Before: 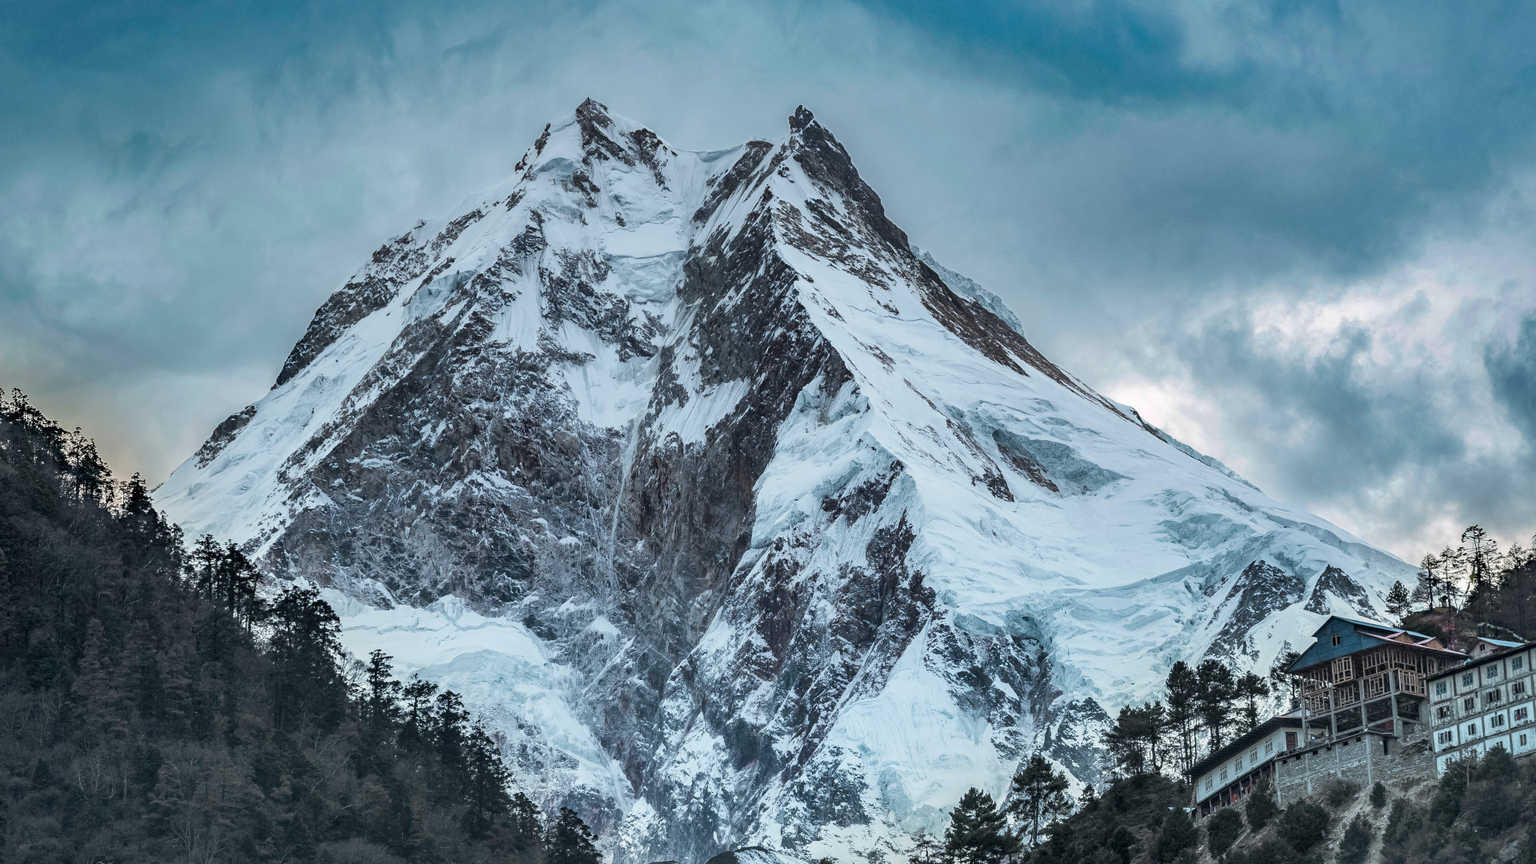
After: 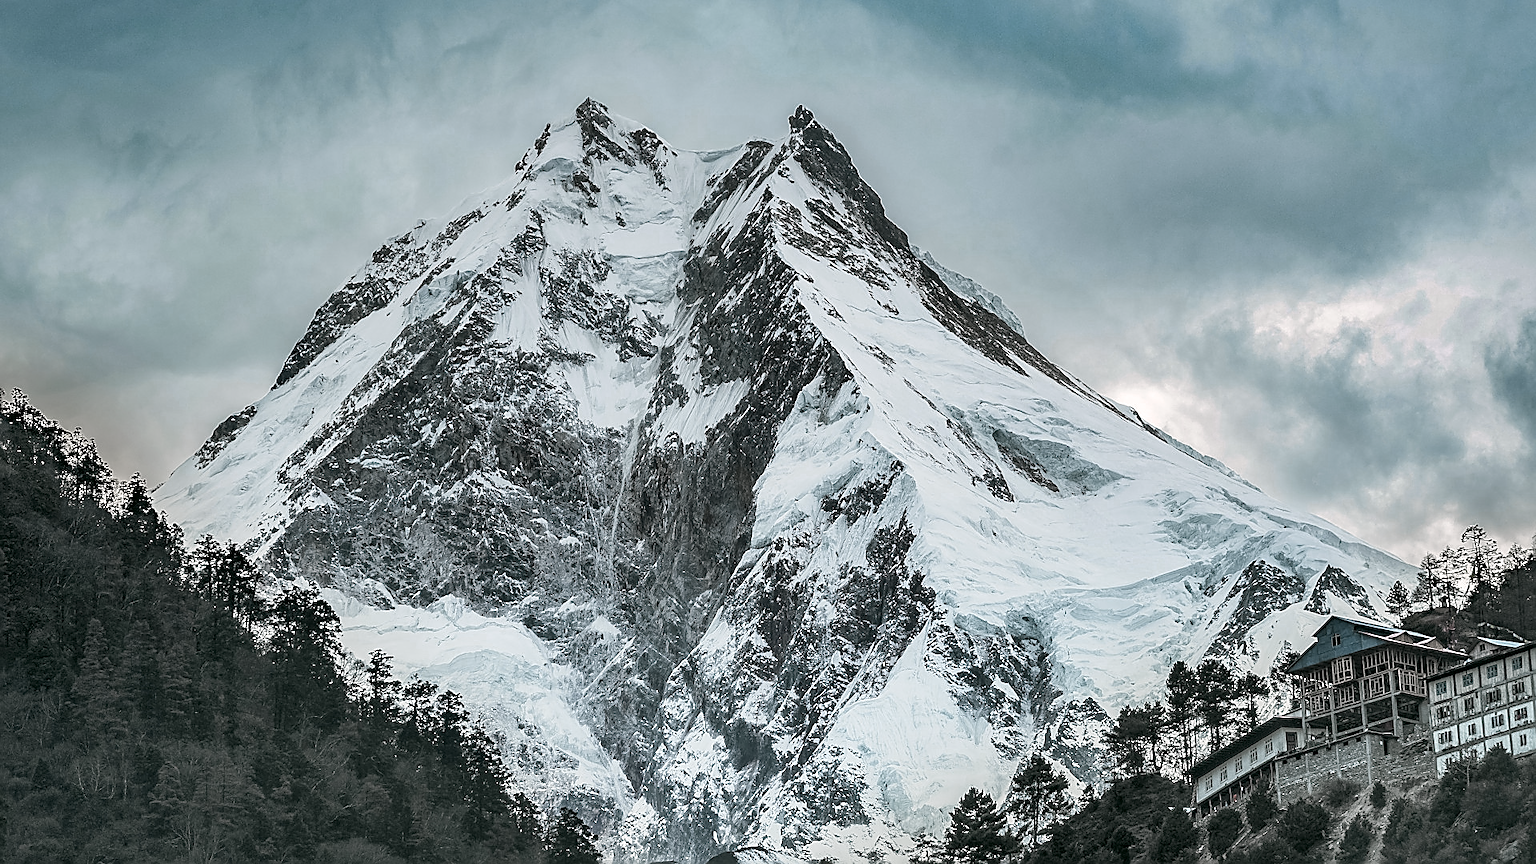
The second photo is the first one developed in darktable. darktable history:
tone equalizer: on, module defaults
color zones: curves: ch0 [(0, 0.613) (0.01, 0.613) (0.245, 0.448) (0.498, 0.529) (0.642, 0.665) (0.879, 0.777) (0.99, 0.613)]; ch1 [(0, 0.272) (0.219, 0.127) (0.724, 0.346)]
color correction: highlights a* 4.57, highlights b* 4.93, shadows a* -7.16, shadows b* 4.9
sharpen: radius 1.366, amount 1.261, threshold 0.632
